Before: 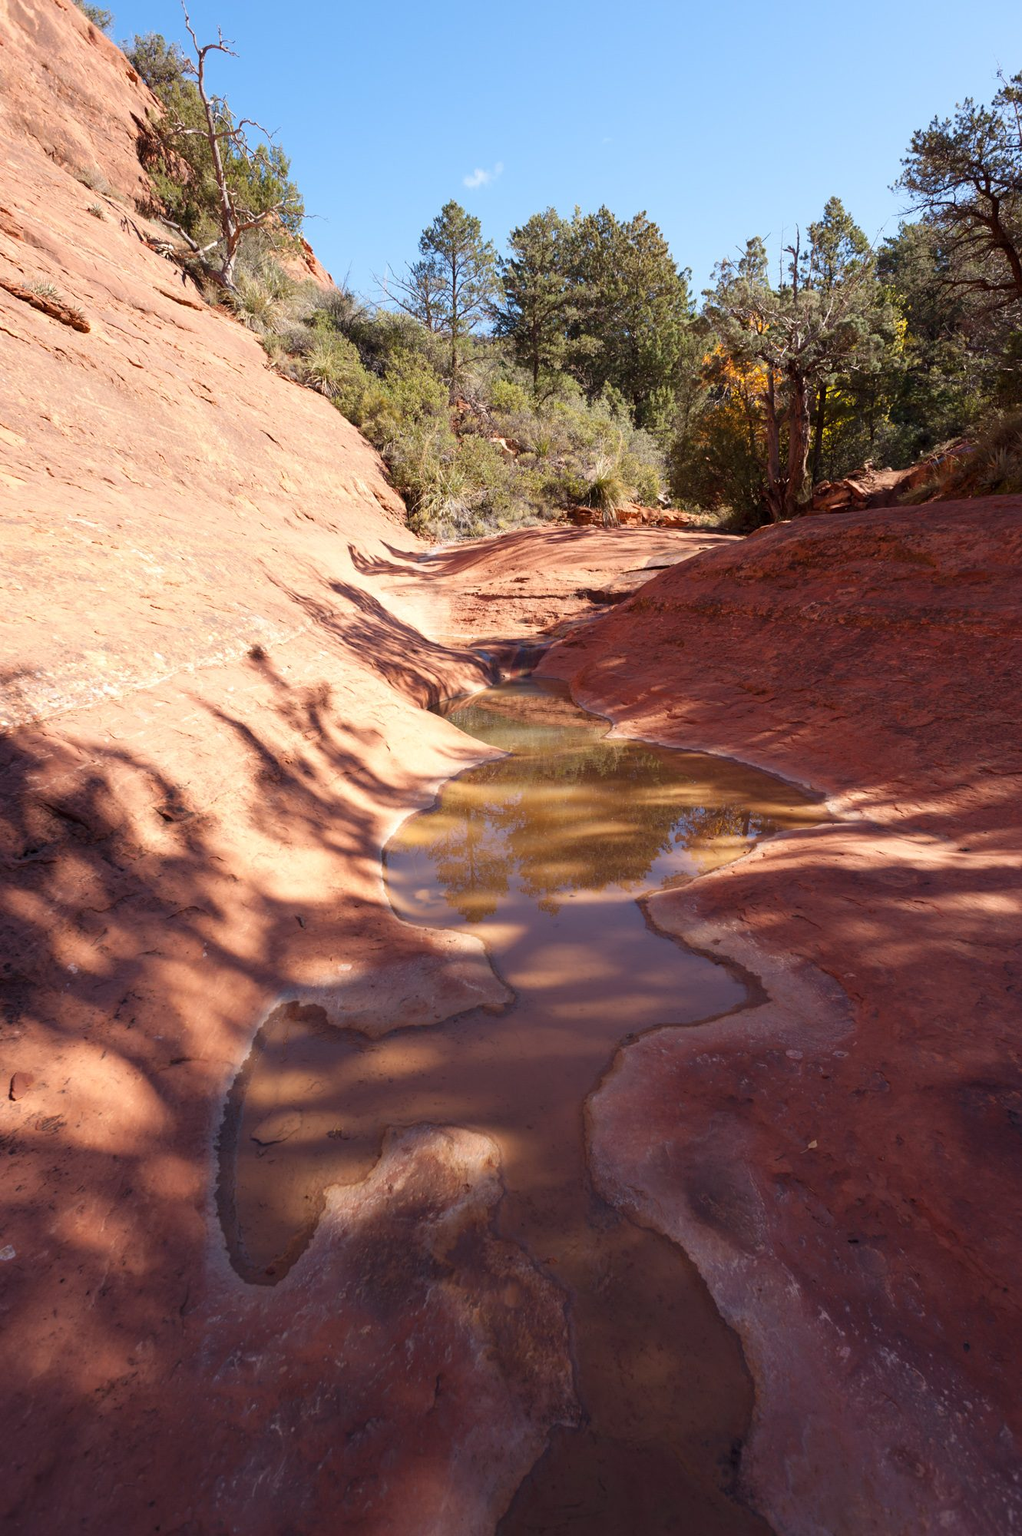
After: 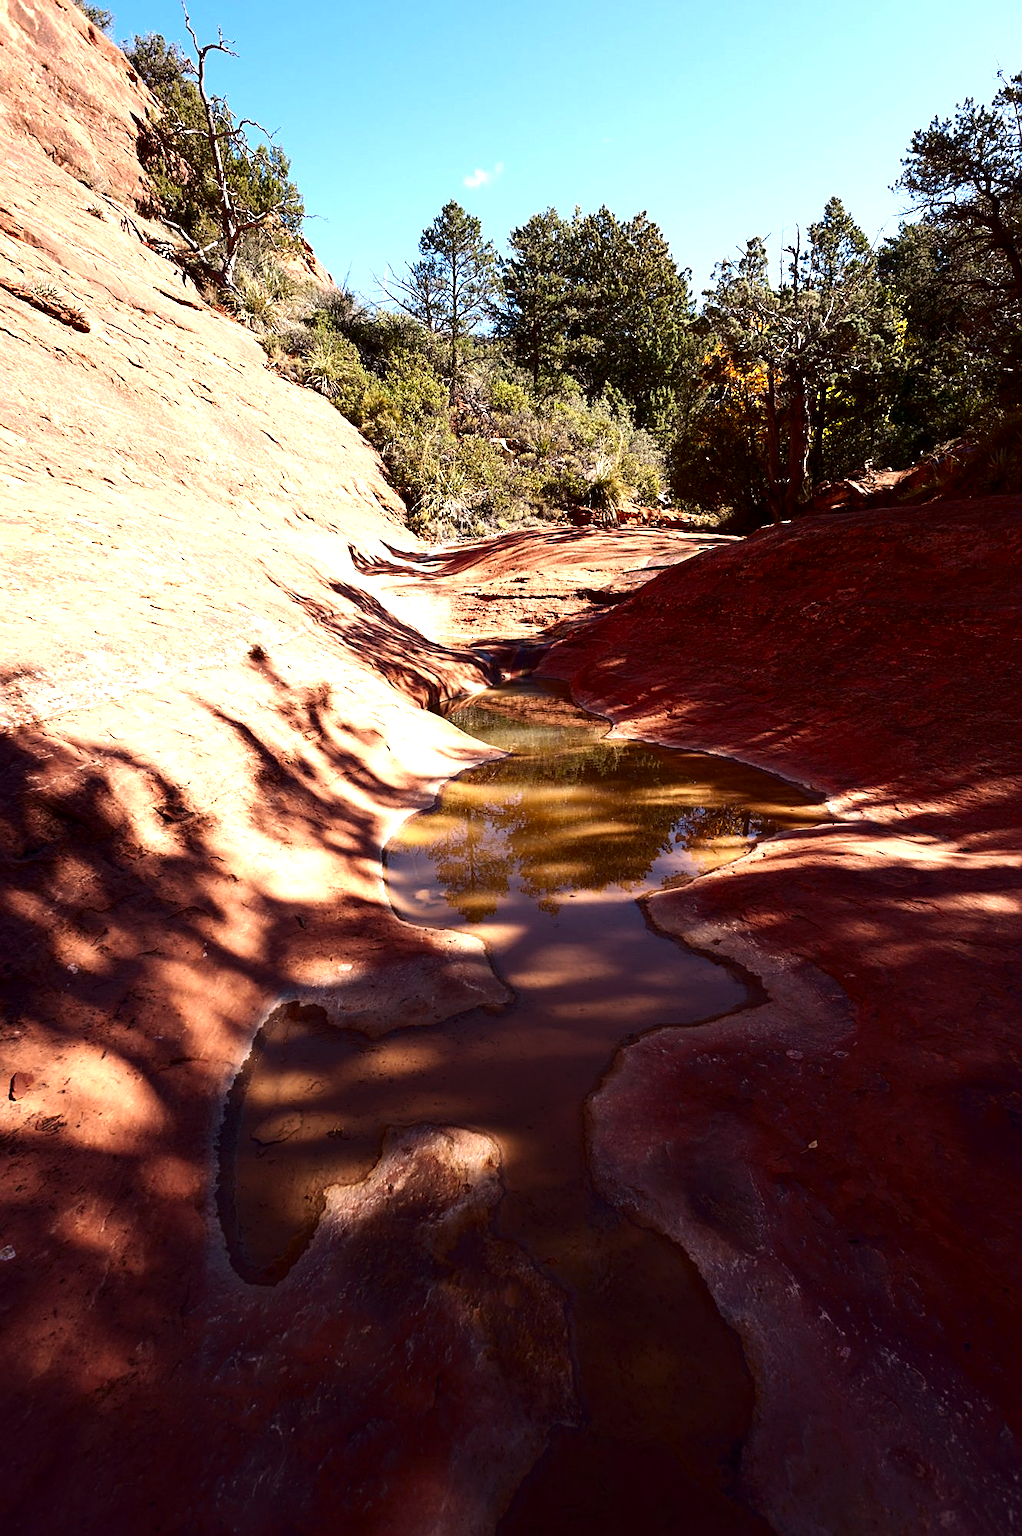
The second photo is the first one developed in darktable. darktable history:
sharpen: amount 0.575
contrast brightness saturation: contrast 0.1, brightness -0.26, saturation 0.14
tone equalizer: -8 EV -0.75 EV, -7 EV -0.7 EV, -6 EV -0.6 EV, -5 EV -0.4 EV, -3 EV 0.4 EV, -2 EV 0.6 EV, -1 EV 0.7 EV, +0 EV 0.75 EV, edges refinement/feathering 500, mask exposure compensation -1.57 EV, preserve details no
